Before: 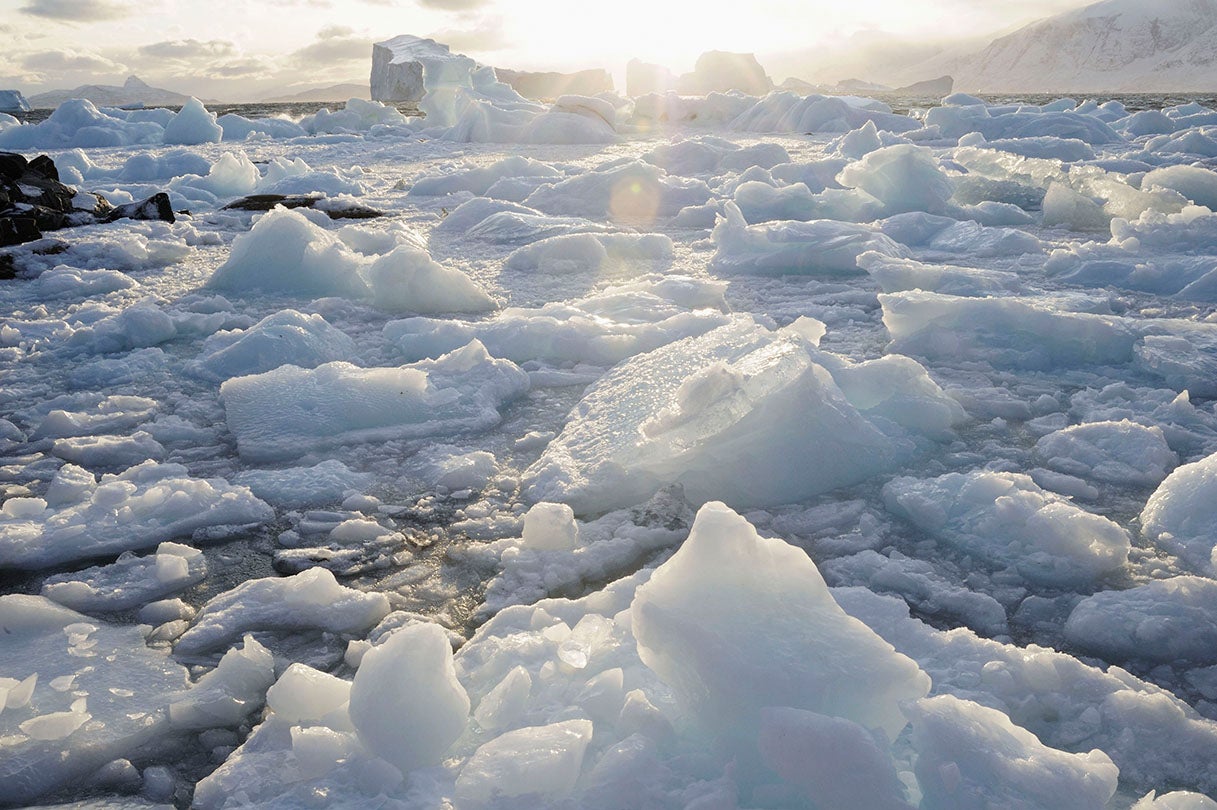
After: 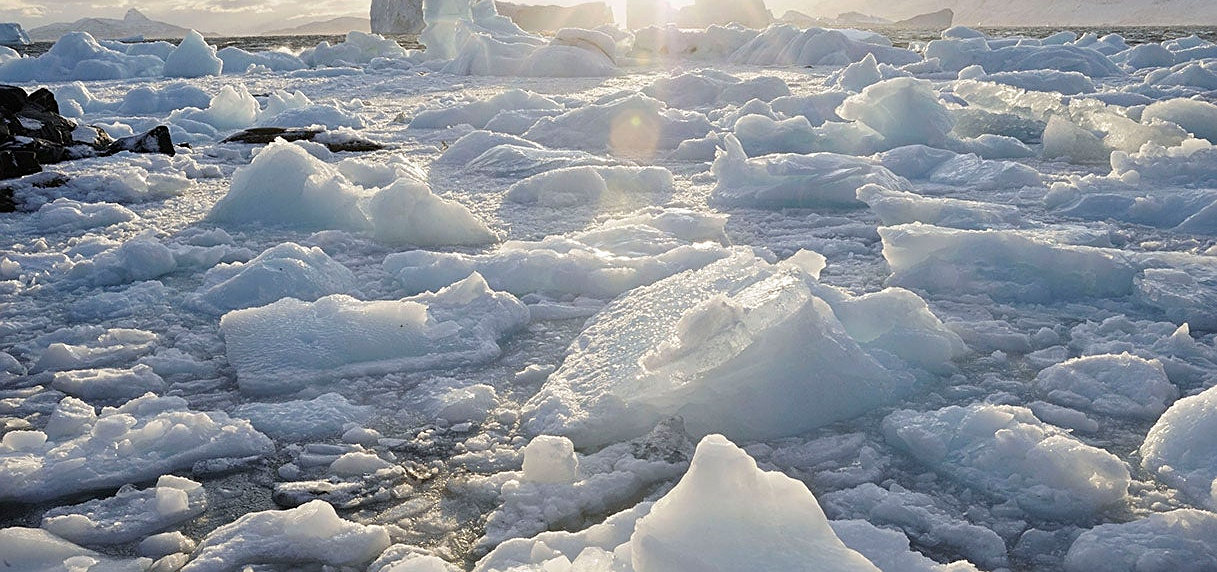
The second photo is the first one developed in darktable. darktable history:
sharpen: on, module defaults
shadows and highlights: shadows 32, highlights -32, soften with gaussian
crop and rotate: top 8.293%, bottom 20.996%
